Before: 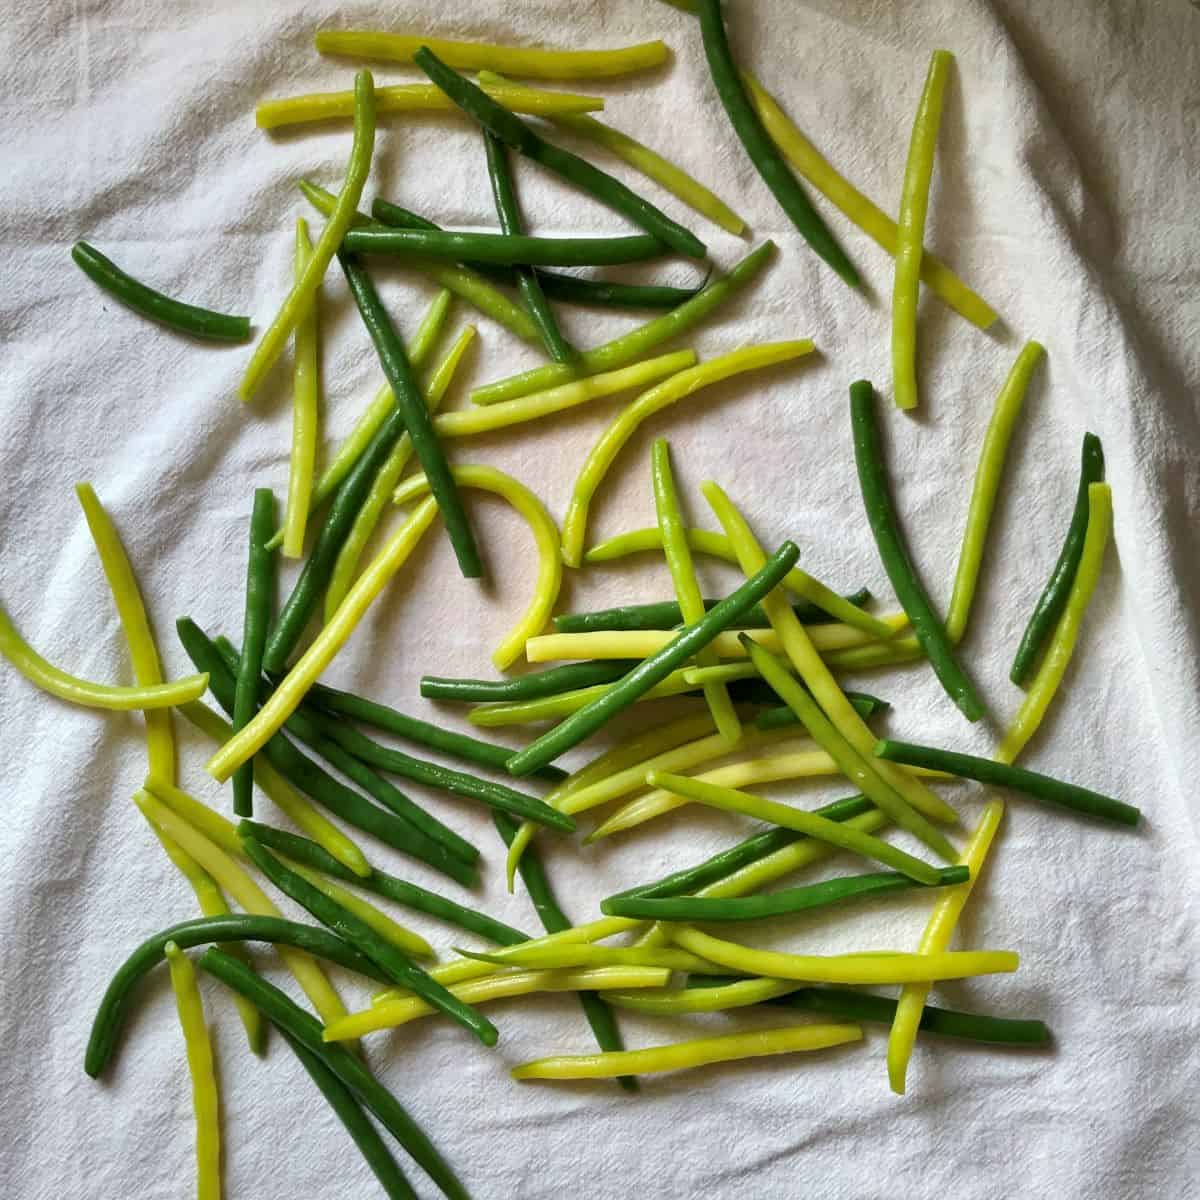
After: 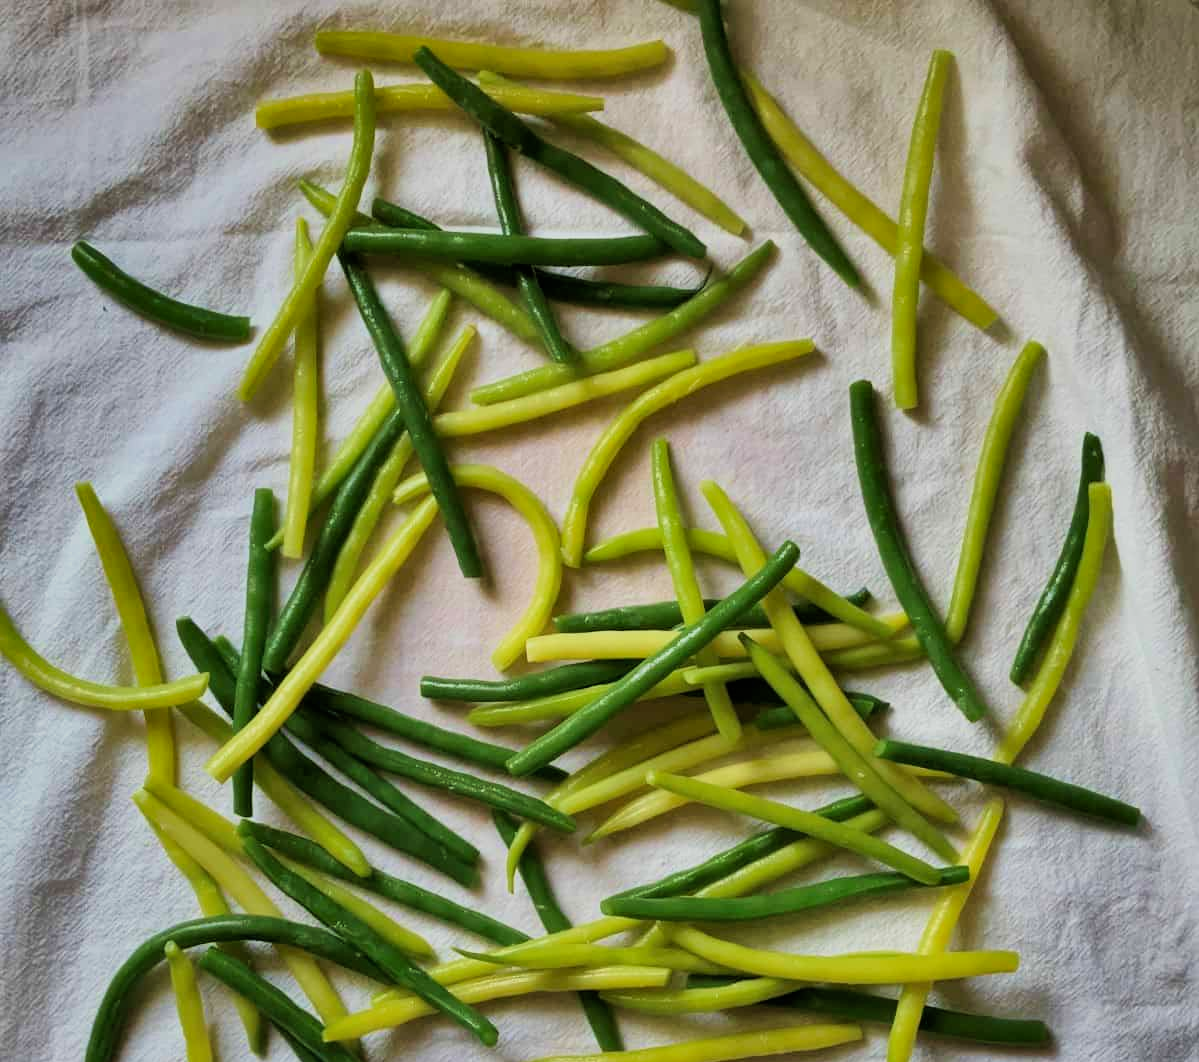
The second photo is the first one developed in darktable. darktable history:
velvia: strength 36.83%
shadows and highlights: white point adjustment 0.13, highlights -71.16, soften with gaussian
contrast equalizer: octaves 7, y [[0.528 ×6], [0.514 ×6], [0.362 ×6], [0 ×6], [0 ×6]], mix -0.298
filmic rgb: black relative exposure -8.14 EV, white relative exposure 3.77 EV, threshold 2.99 EV, hardness 4.47, enable highlight reconstruction true
crop and rotate: top 0%, bottom 11.418%
